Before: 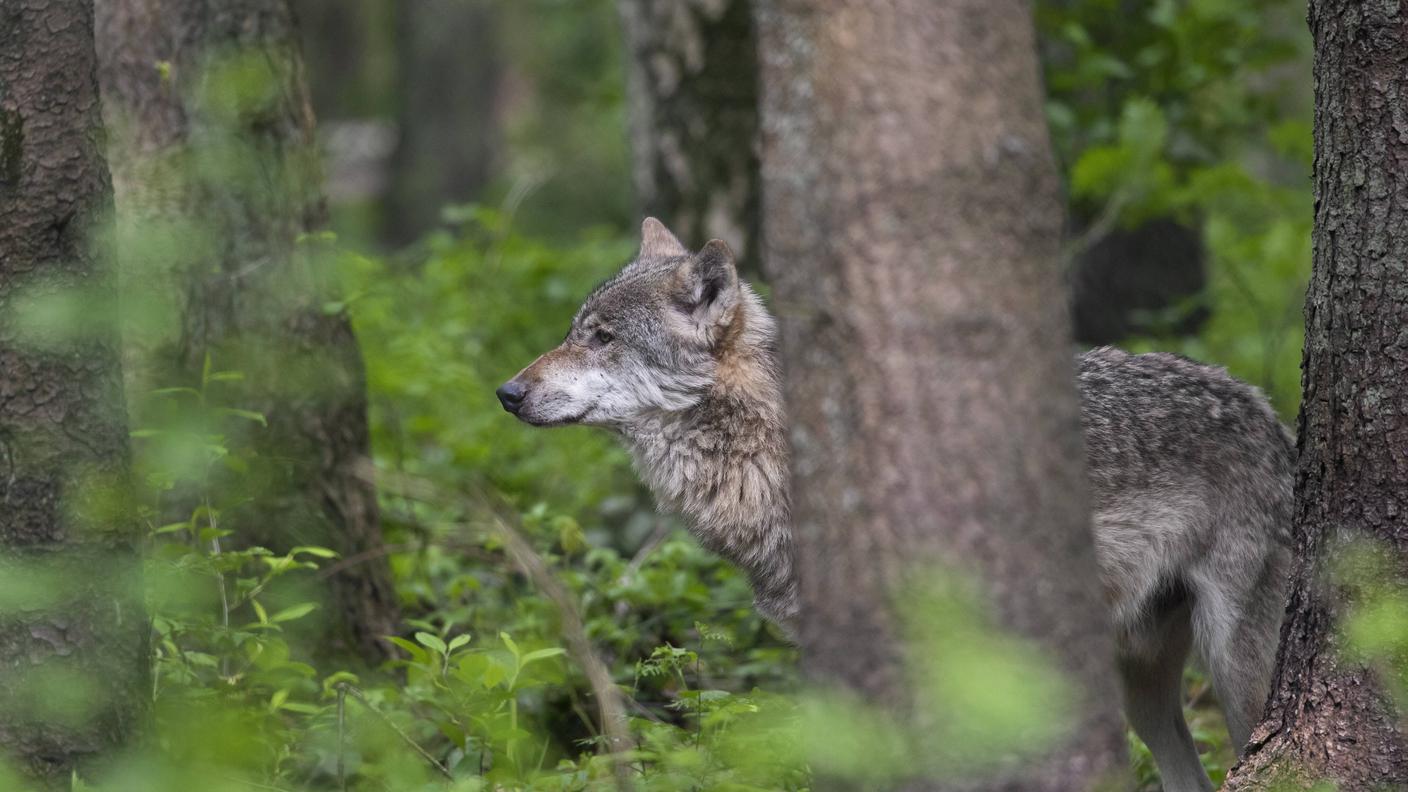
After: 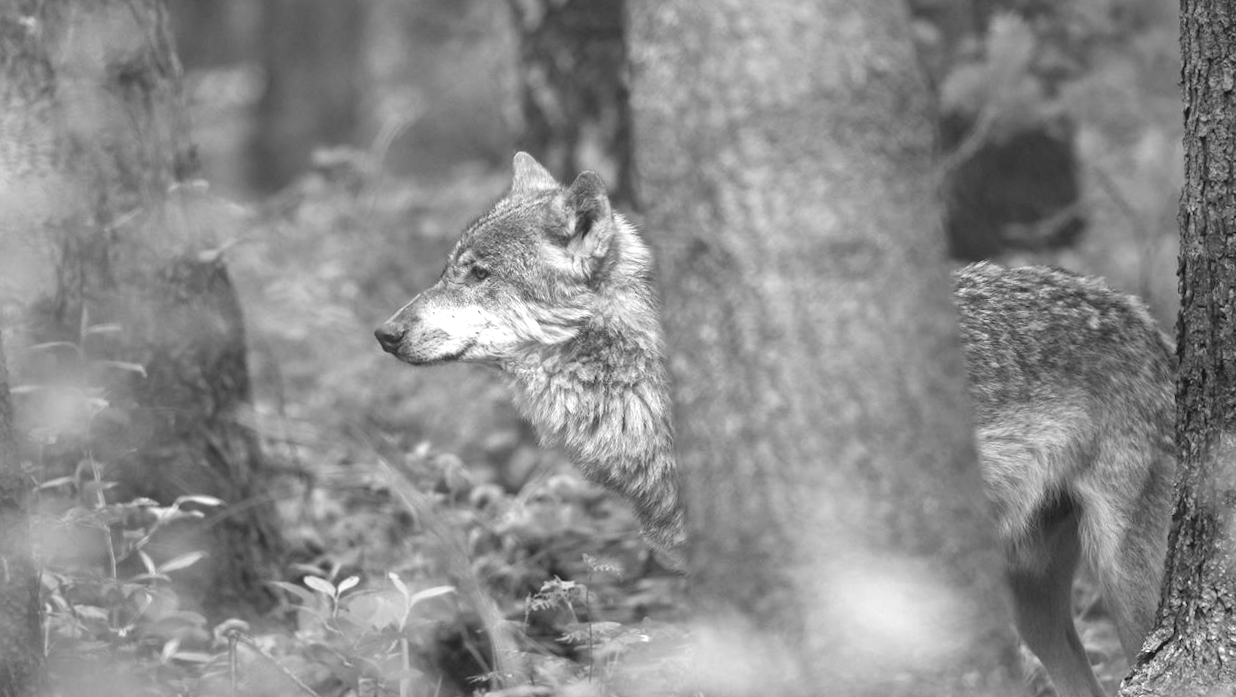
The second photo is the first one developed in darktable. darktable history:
exposure: black level correction 0, exposure 1.1 EV, compensate exposure bias true, compensate highlight preservation false
contrast equalizer: octaves 7, y [[0.6 ×6], [0.55 ×6], [0 ×6], [0 ×6], [0 ×6]], mix -0.3
monochrome: a 32, b 64, size 2.3
white balance: red 0.967, blue 1.049
crop and rotate: angle 1.96°, left 5.673%, top 5.673%
rotate and perspective: rotation -0.45°, automatic cropping original format, crop left 0.008, crop right 0.992, crop top 0.012, crop bottom 0.988
